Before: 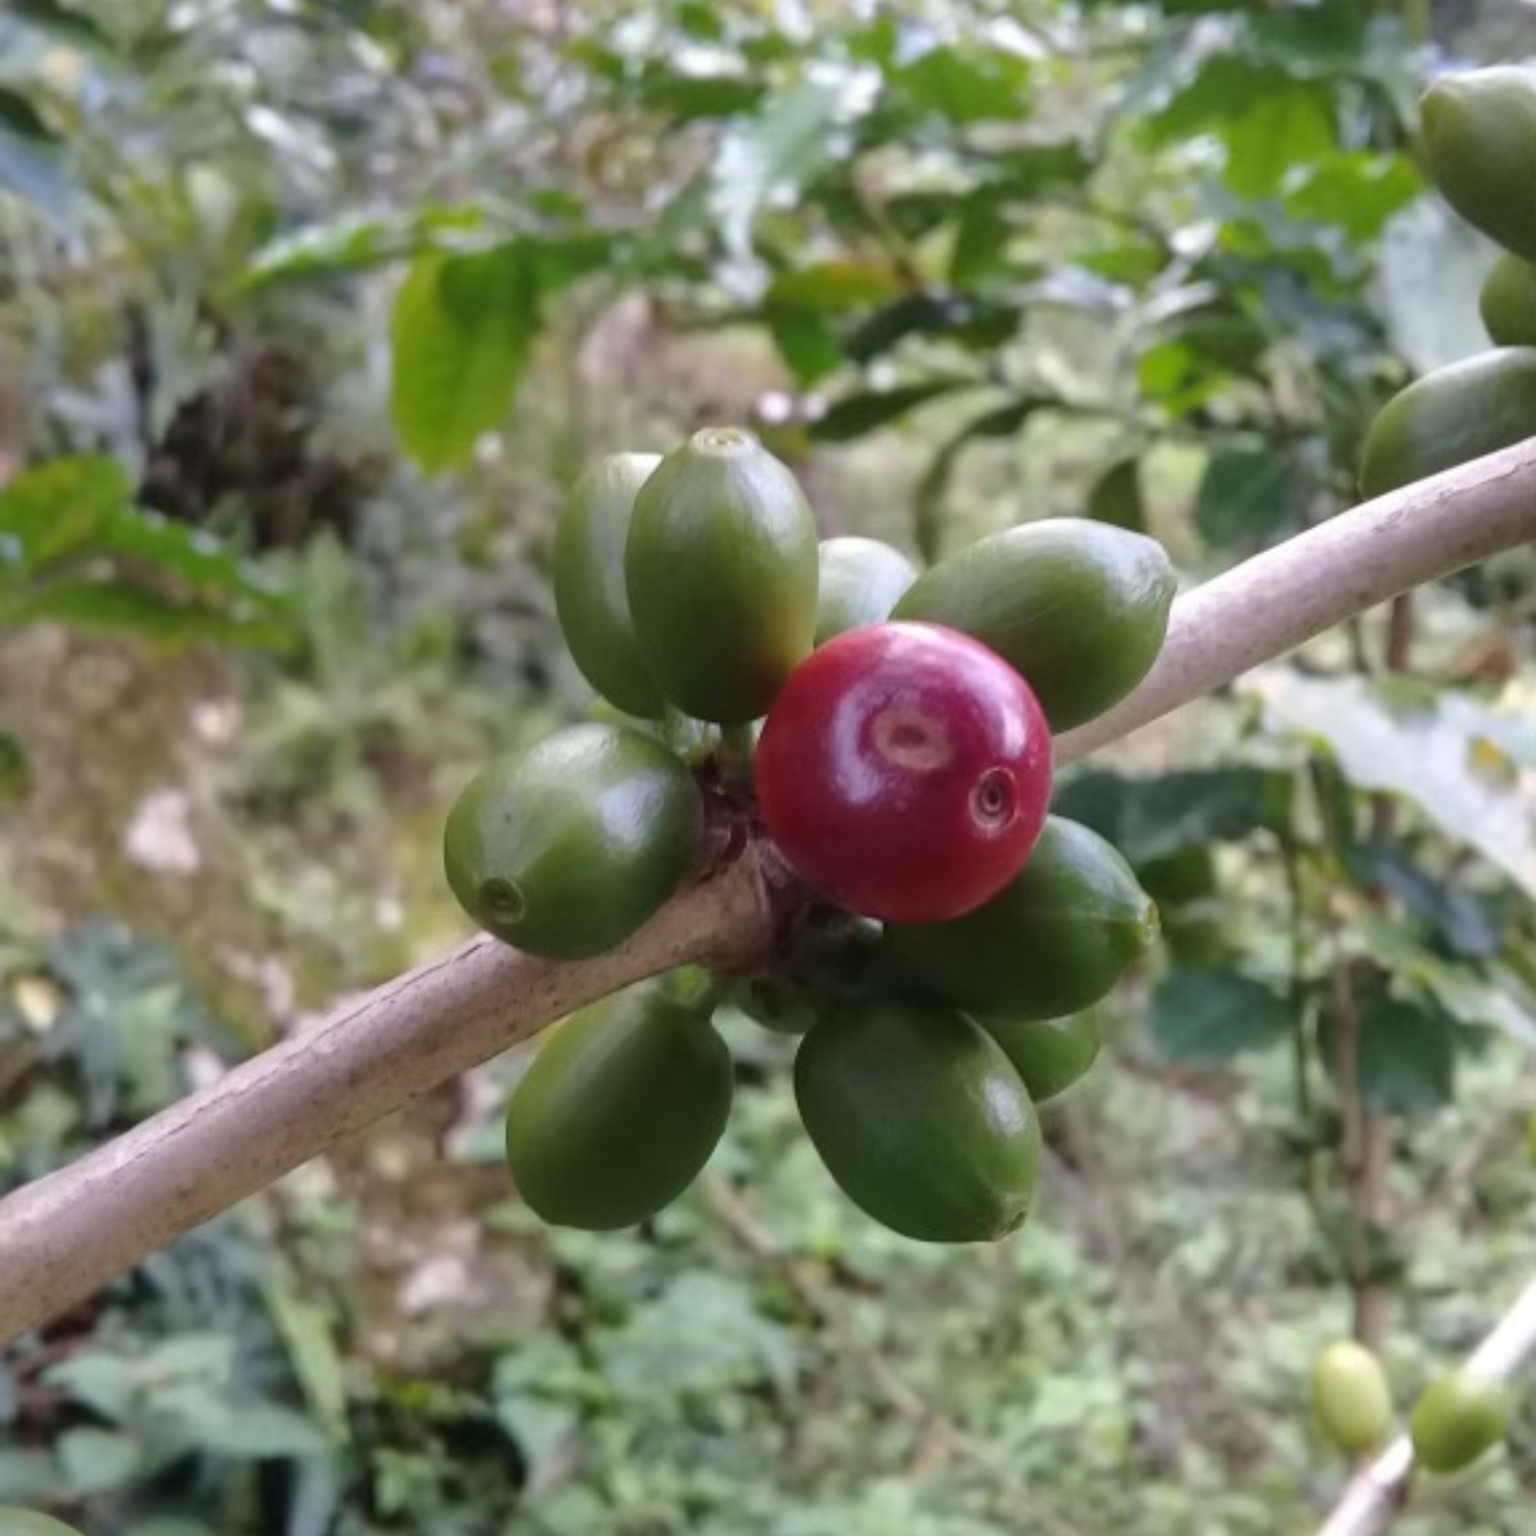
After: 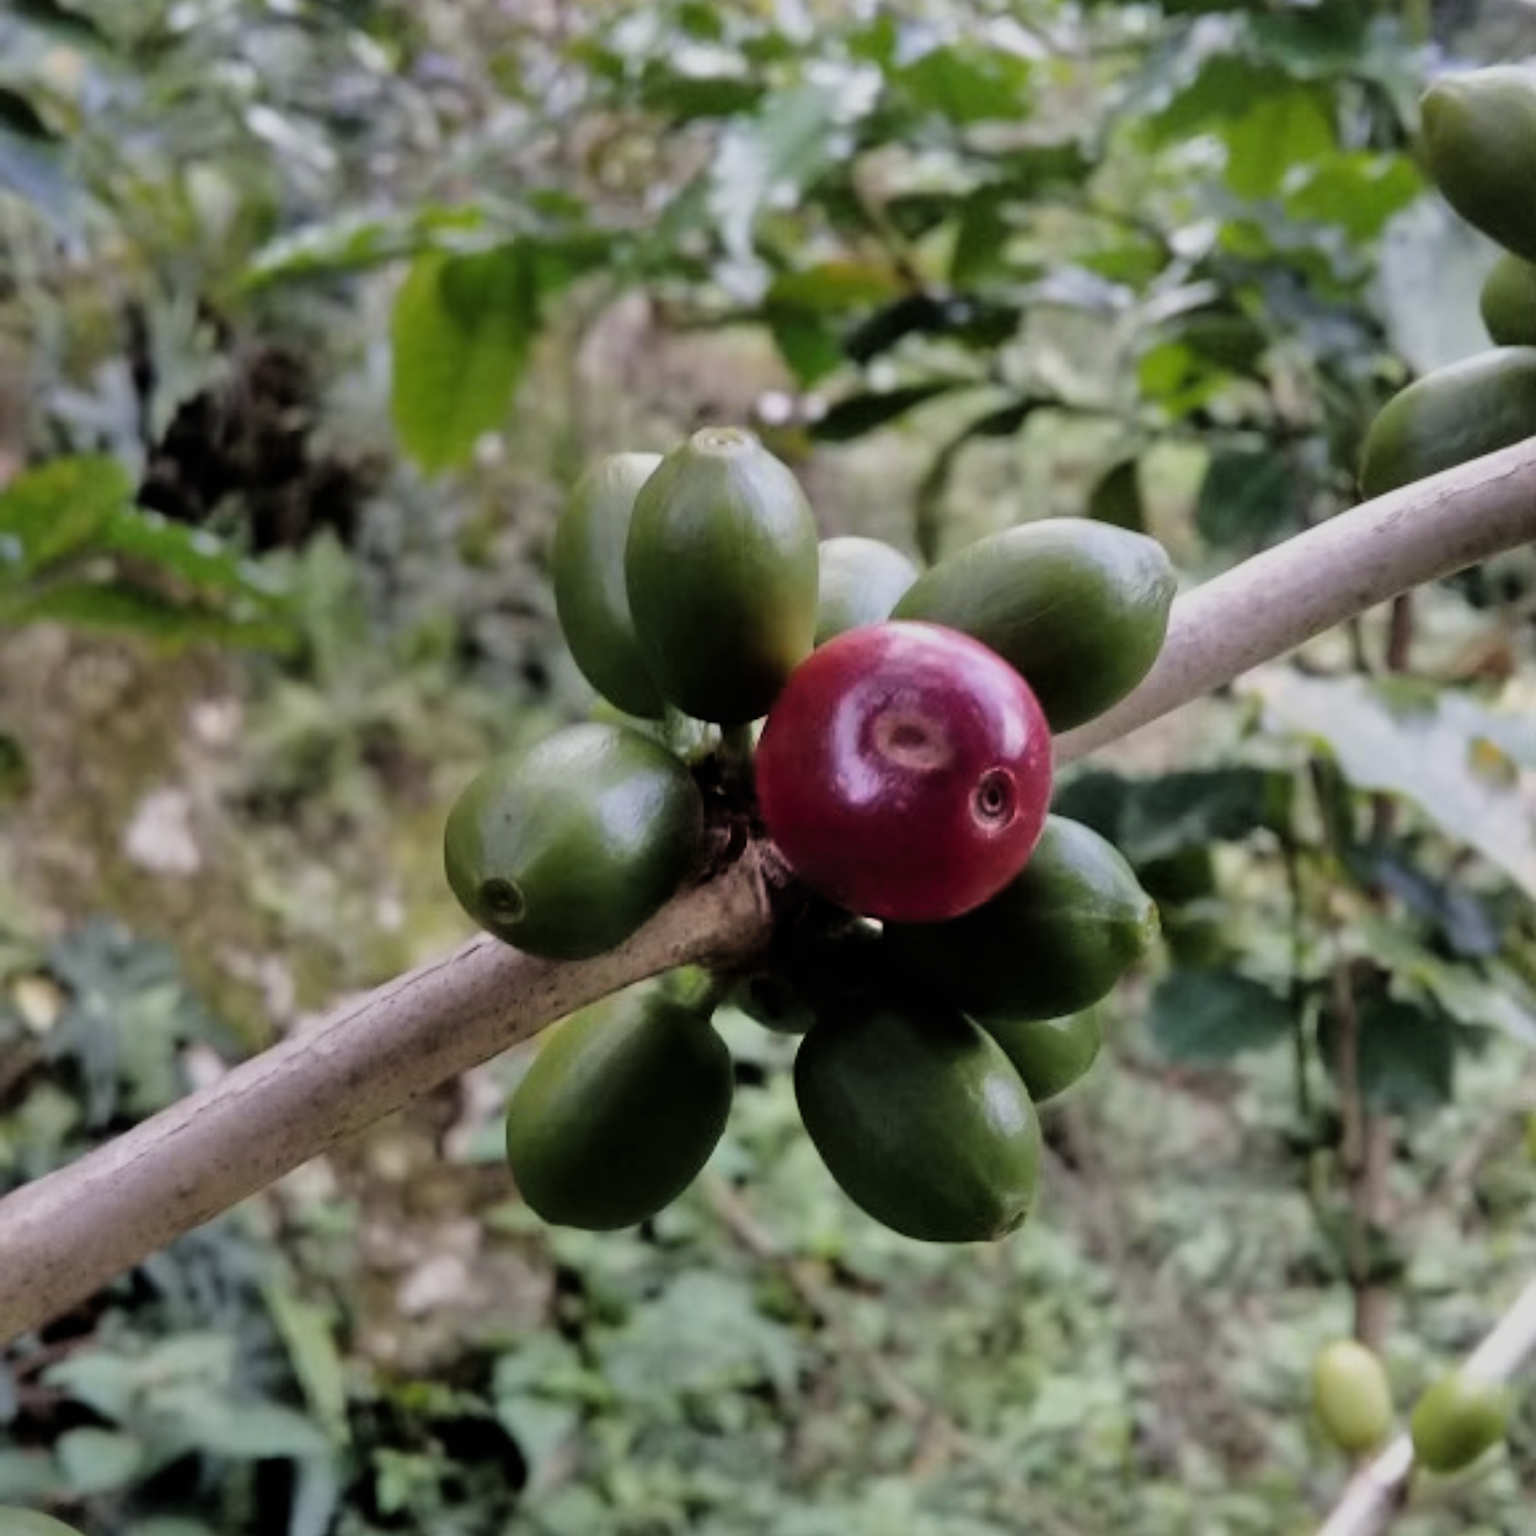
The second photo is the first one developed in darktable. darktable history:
exposure: exposure -0.311 EV, compensate exposure bias true, compensate highlight preservation false
filmic rgb: black relative exposure -5.06 EV, white relative exposure 3.54 EV, hardness 3.16, contrast 1.202, highlights saturation mix -30.19%
shadows and highlights: low approximation 0.01, soften with gaussian
